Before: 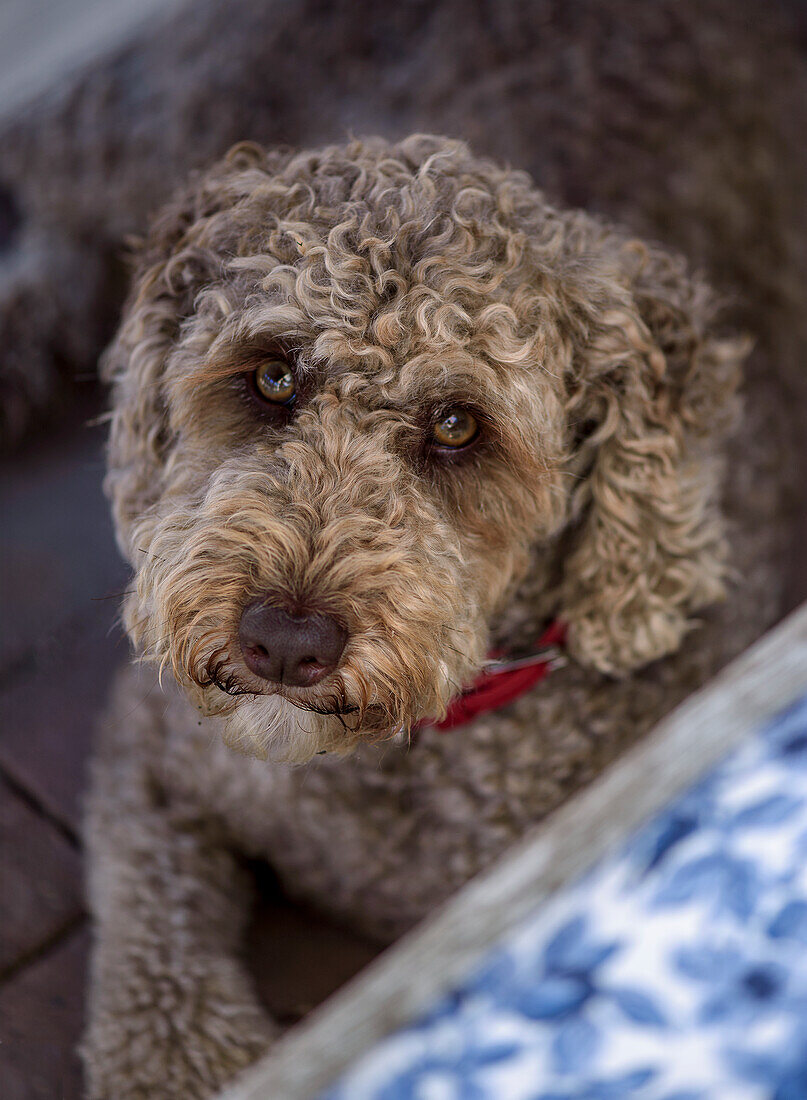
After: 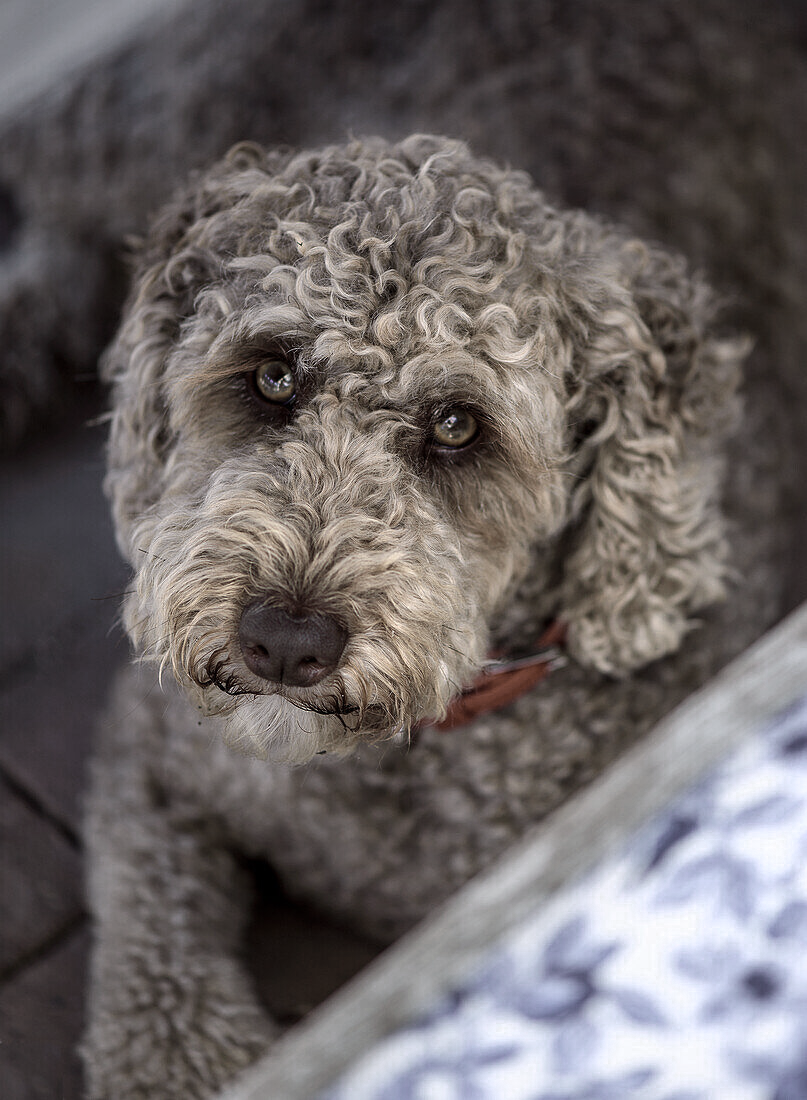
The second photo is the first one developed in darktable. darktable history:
contrast brightness saturation: contrast 0.072
color zones: curves: ch0 [(0.25, 0.667) (0.758, 0.368)]; ch1 [(0.215, 0.245) (0.761, 0.373)]; ch2 [(0.247, 0.554) (0.761, 0.436)]
